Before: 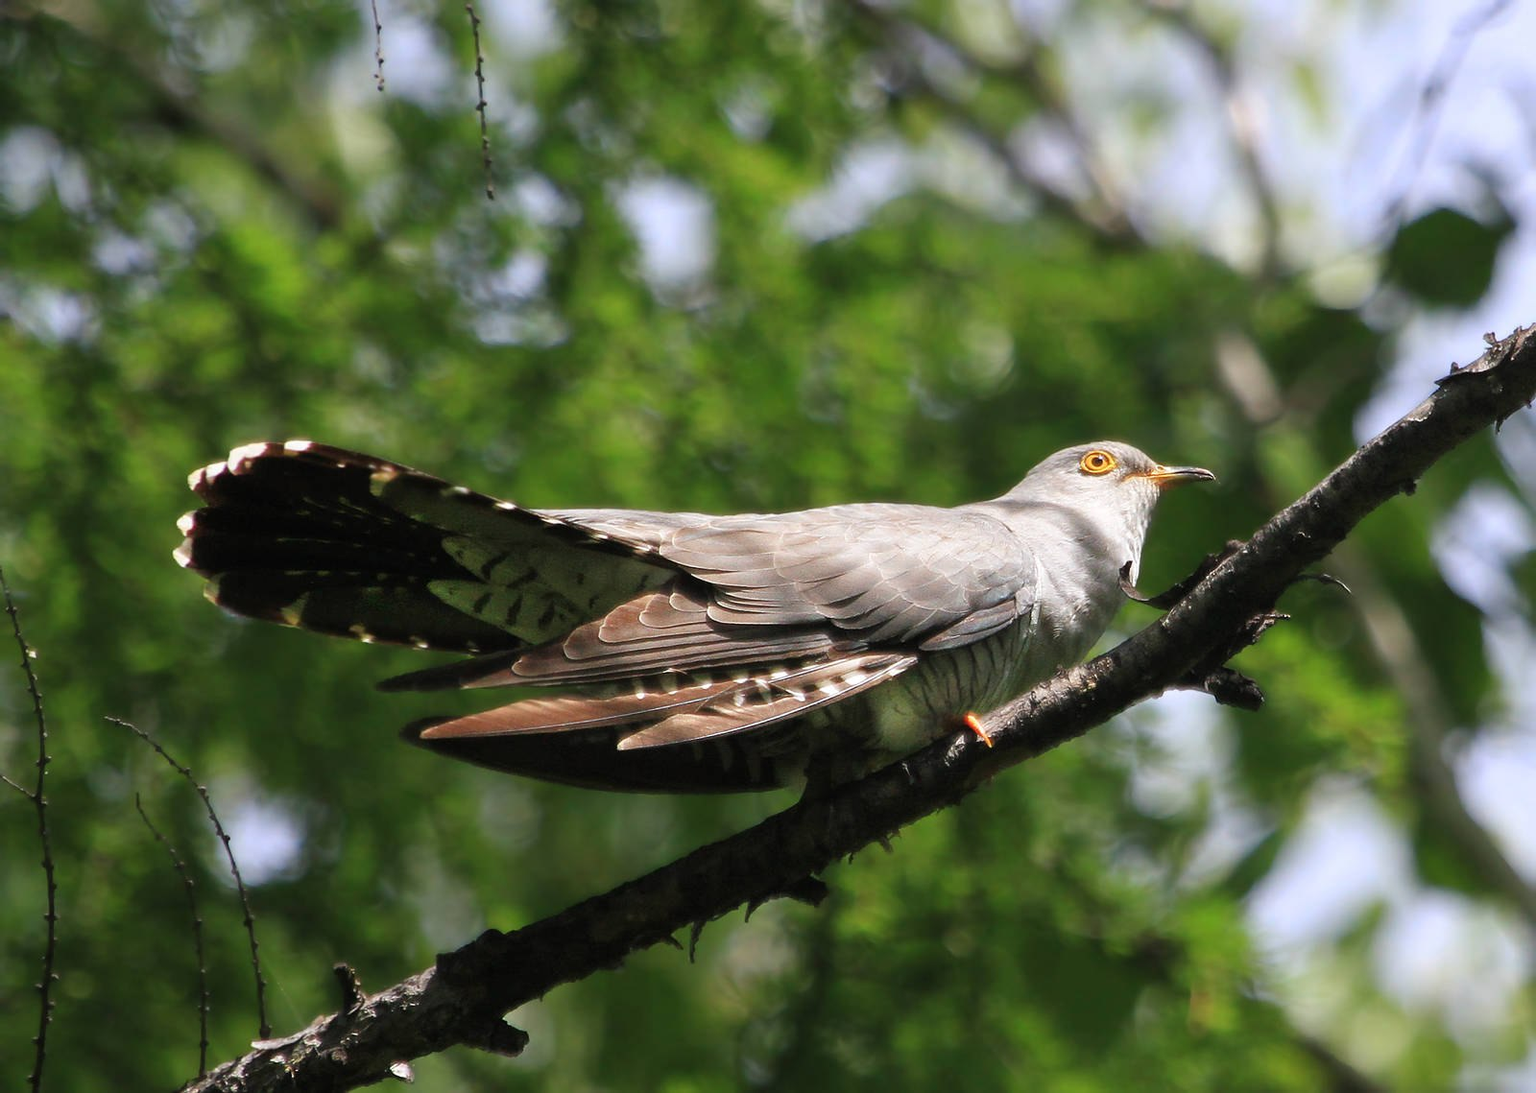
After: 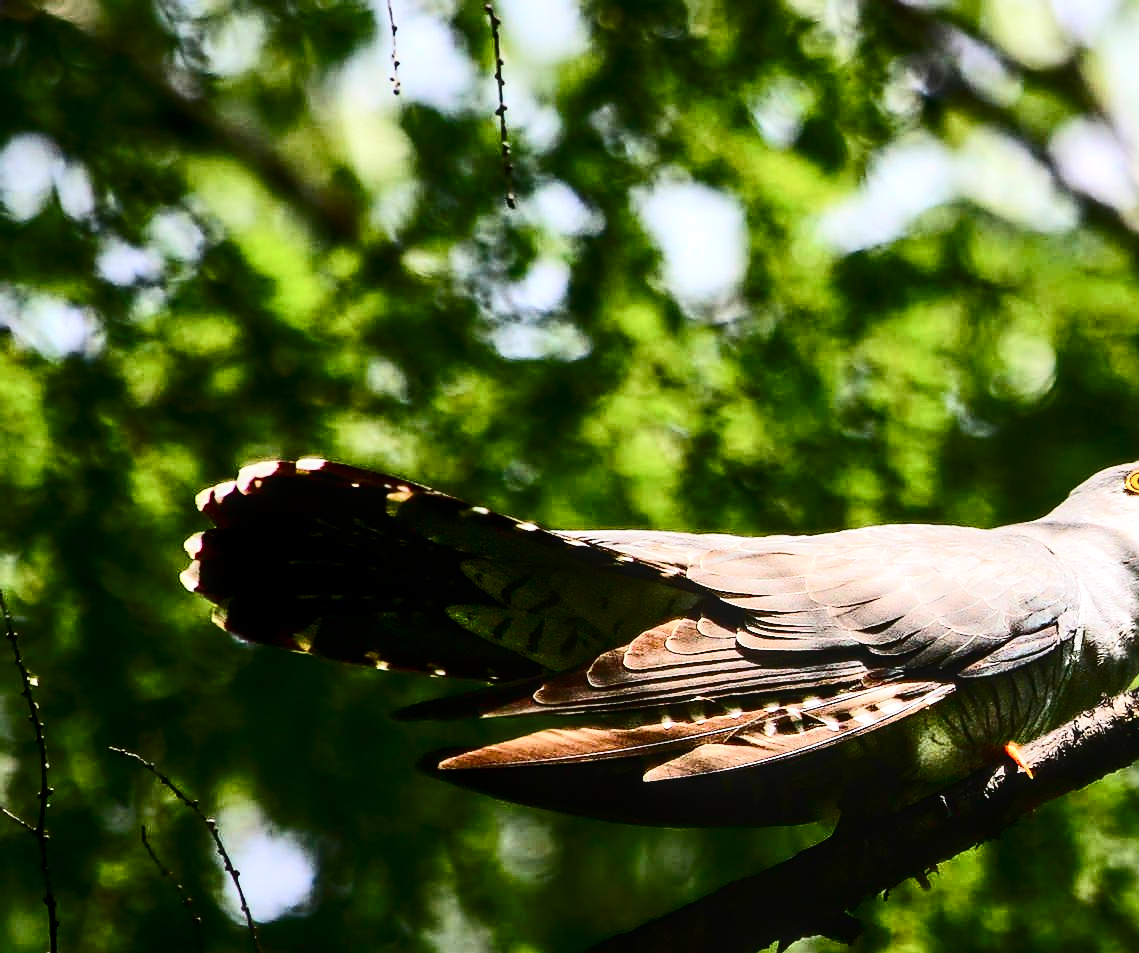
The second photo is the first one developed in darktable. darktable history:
tone equalizer: -8 EV -0.712 EV, -7 EV -0.697 EV, -6 EV -0.601 EV, -5 EV -0.423 EV, -3 EV 0.378 EV, -2 EV 0.6 EV, -1 EV 0.692 EV, +0 EV 0.73 EV, edges refinement/feathering 500, mask exposure compensation -1.57 EV, preserve details no
crop: right 28.788%, bottom 16.271%
contrast brightness saturation: contrast 0.51, saturation -0.104
color balance rgb: perceptual saturation grading › global saturation 34.968%, perceptual saturation grading › highlights -29.819%, perceptual saturation grading › shadows 35.28%, perceptual brilliance grading › mid-tones 10.819%, perceptual brilliance grading › shadows 15.534%, global vibrance 24.576%
local contrast: on, module defaults
sharpen: on, module defaults
